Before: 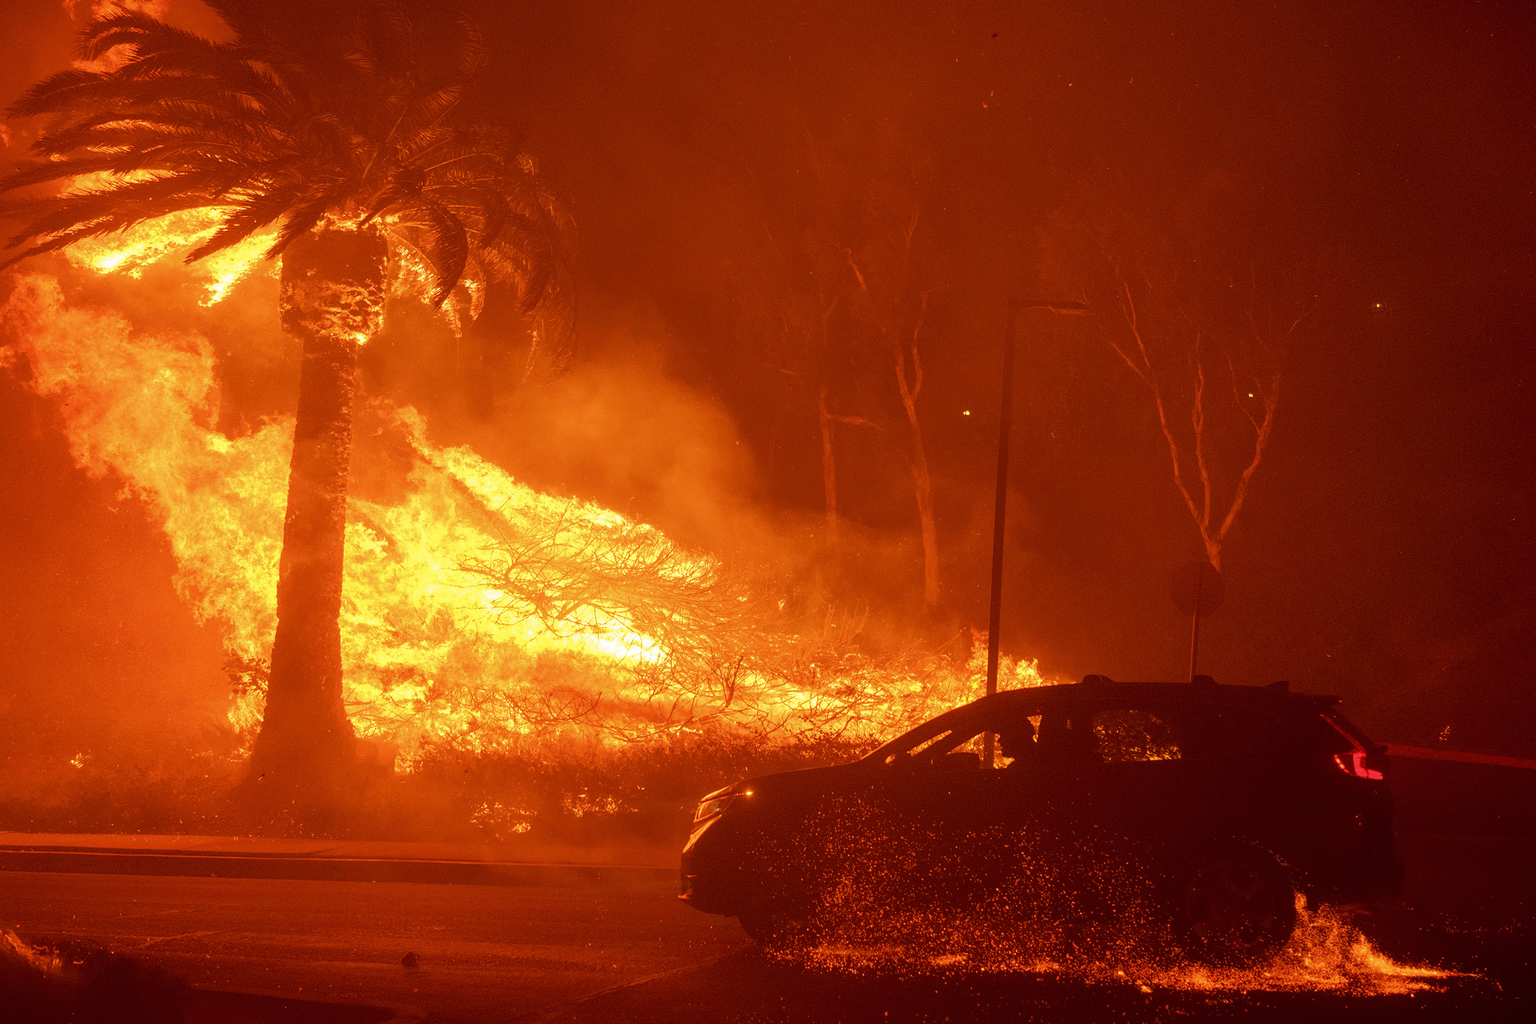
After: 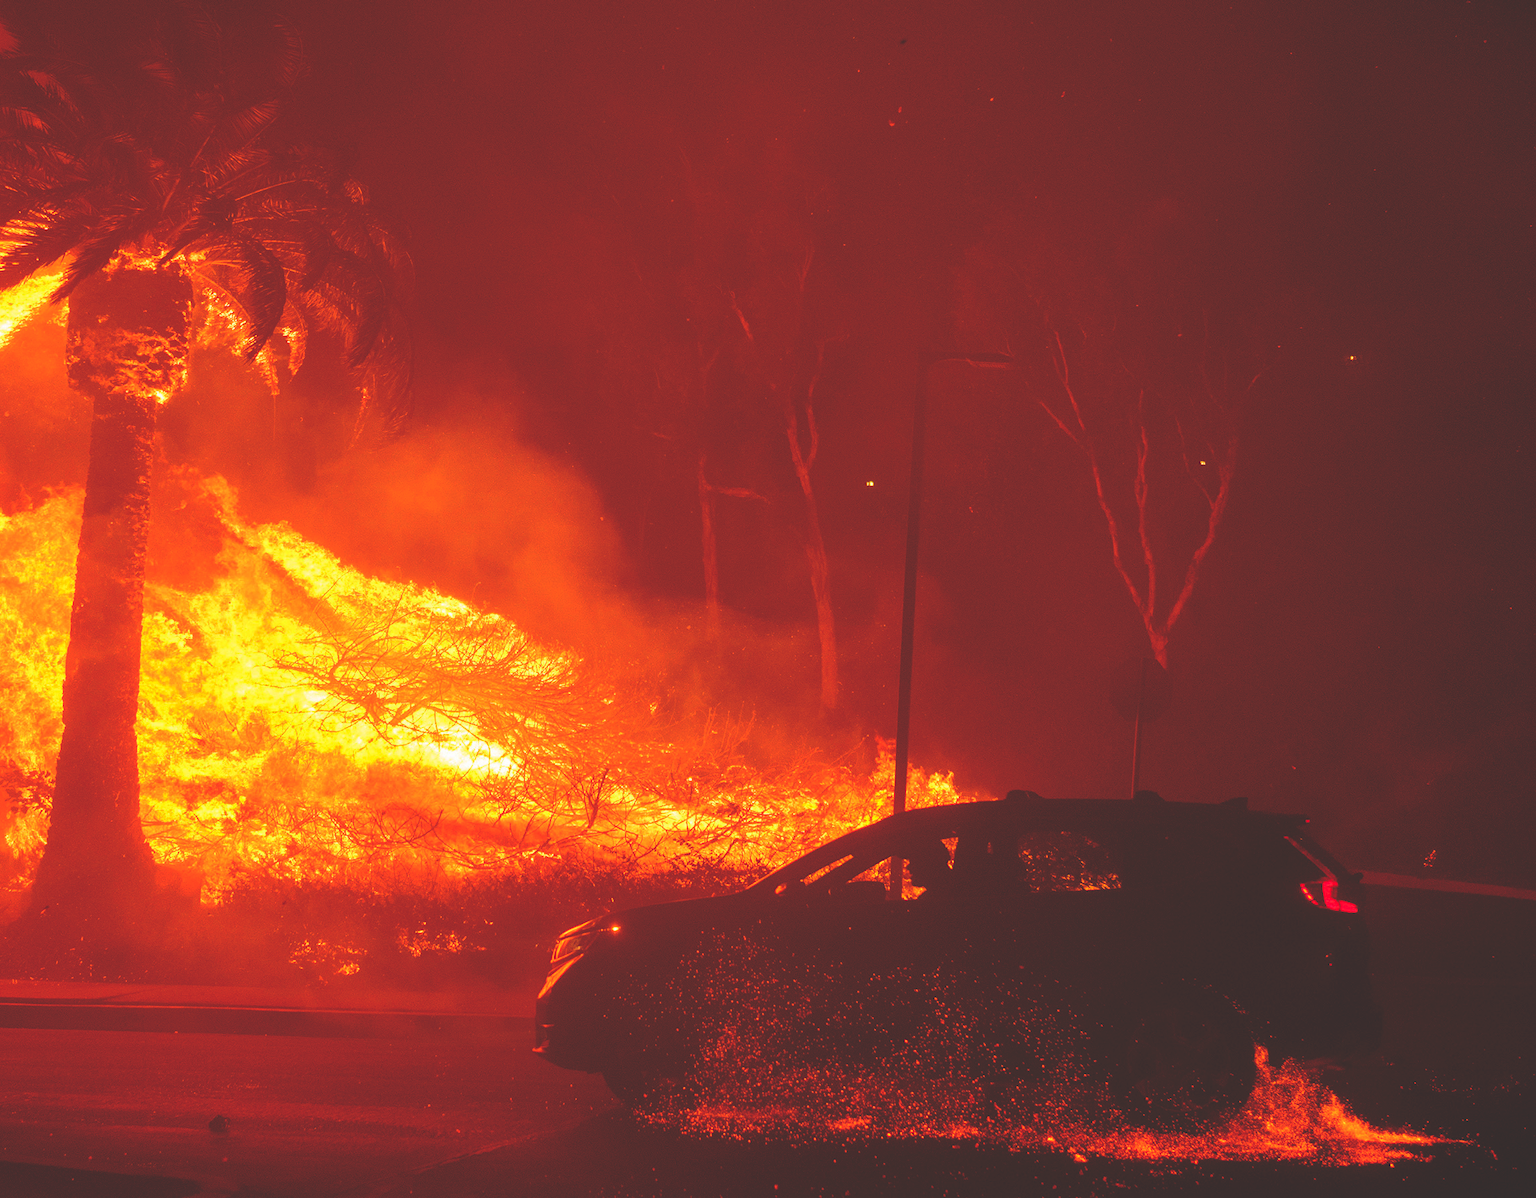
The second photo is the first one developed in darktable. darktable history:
rgb curve: curves: ch0 [(0, 0.186) (0.314, 0.284) (0.775, 0.708) (1, 1)], compensate middle gray true, preserve colors none
crop and rotate: left 14.584%
